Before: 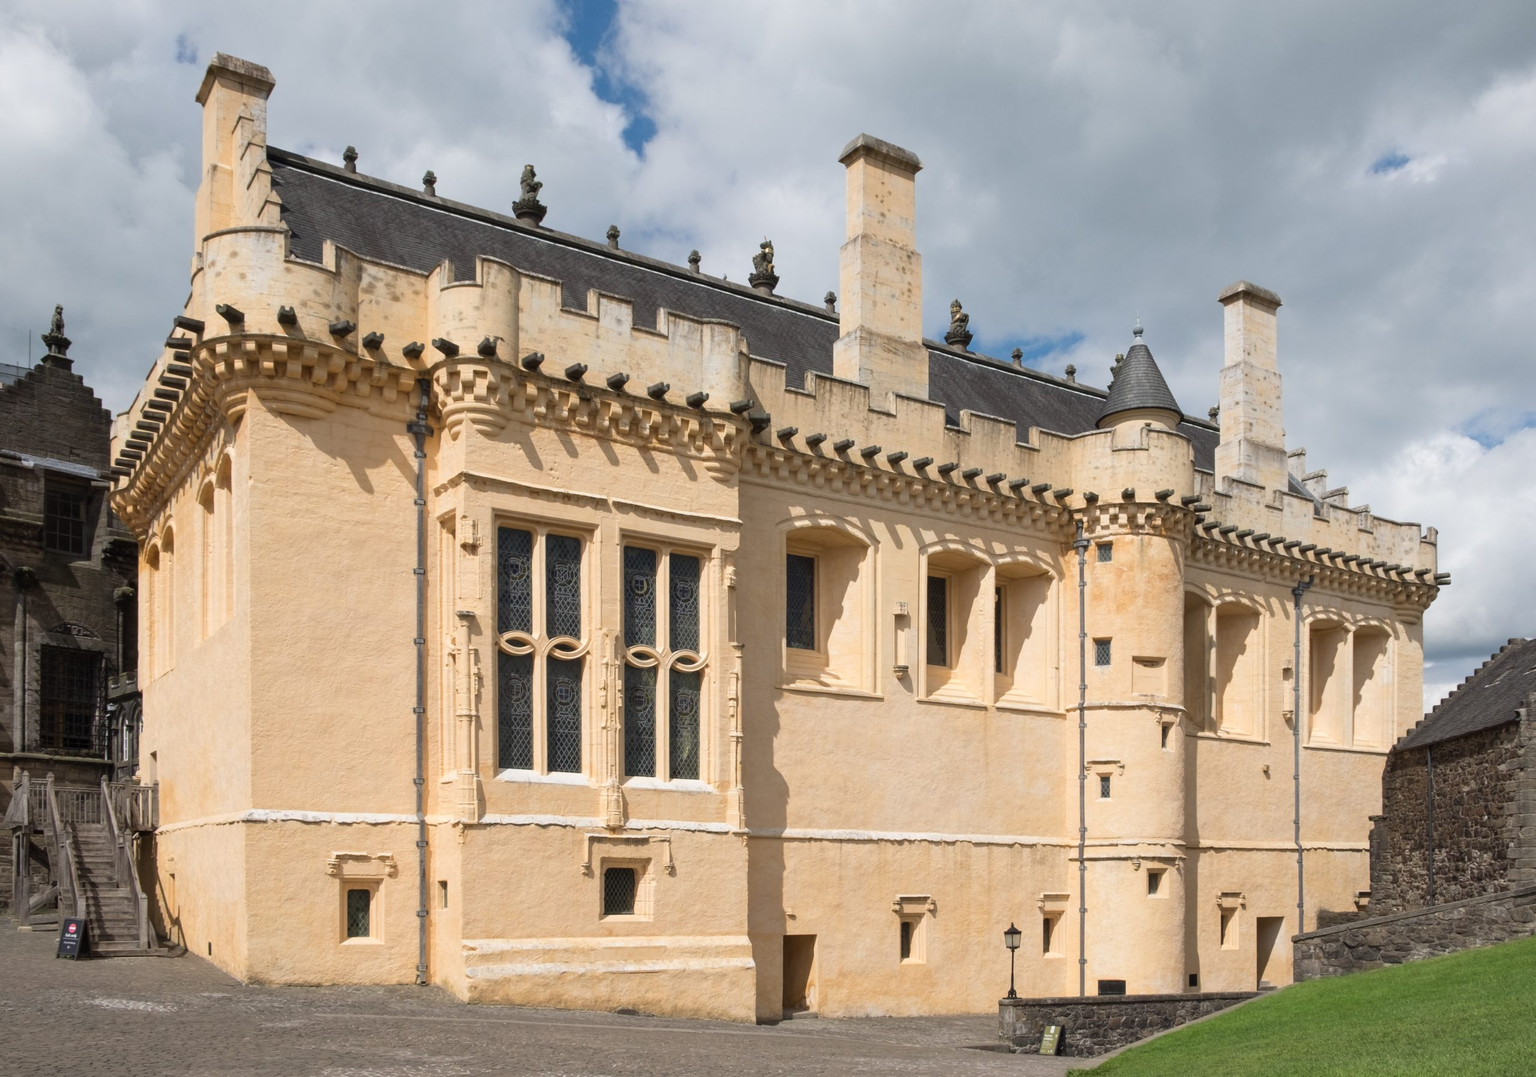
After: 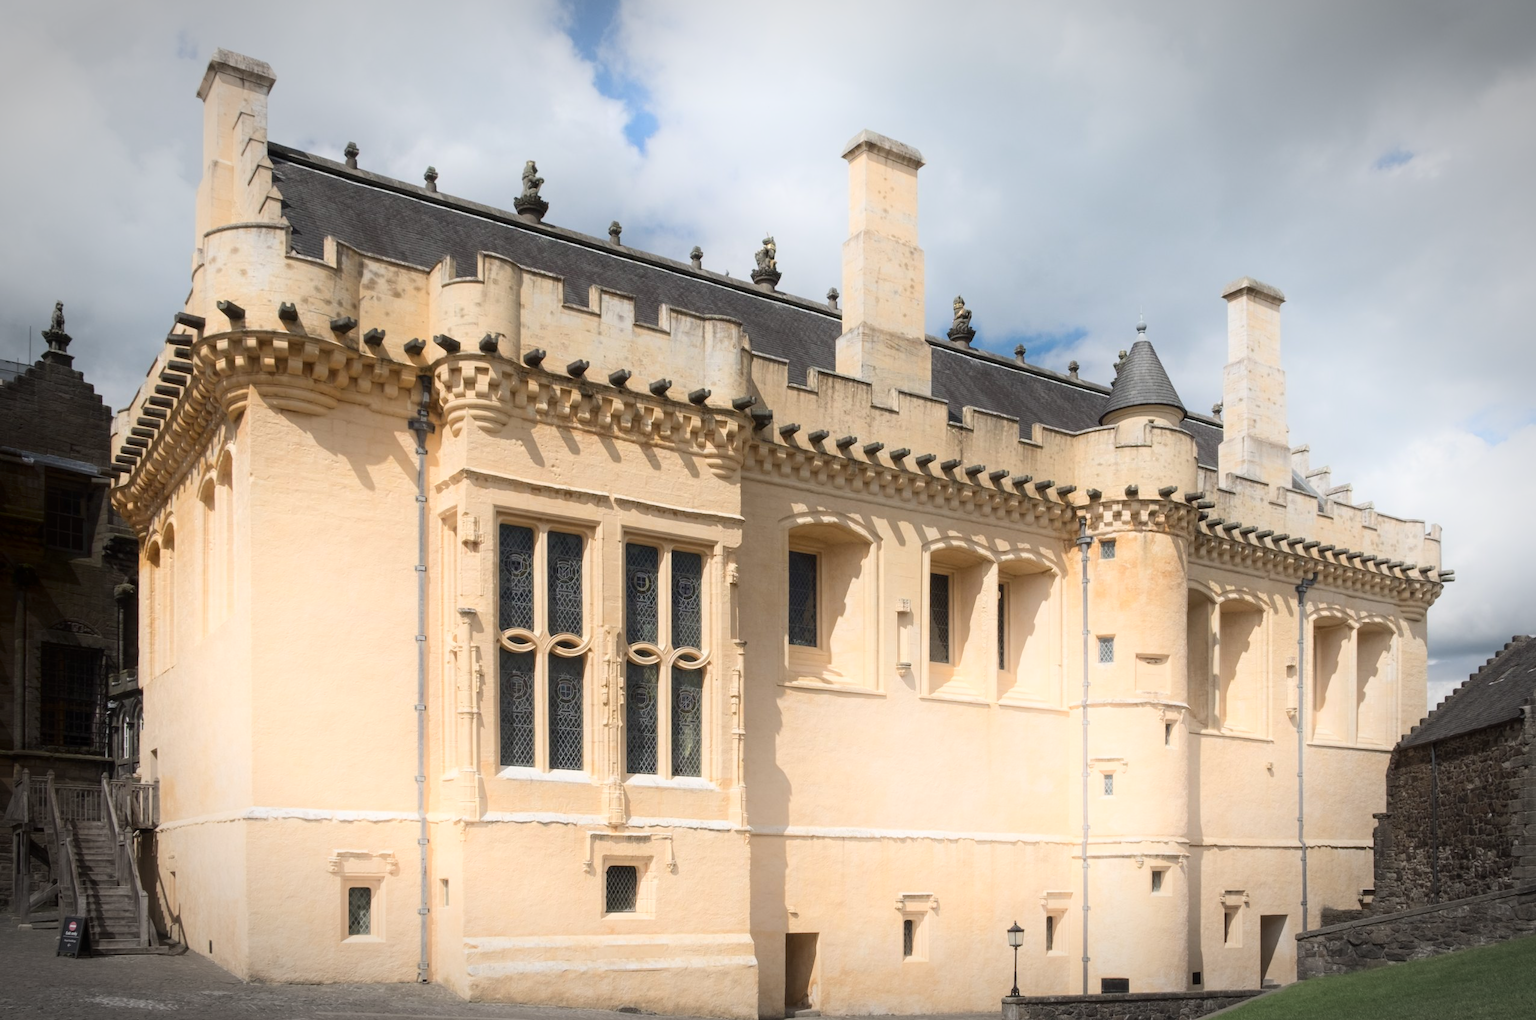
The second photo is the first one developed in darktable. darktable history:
vignetting: automatic ratio true
shadows and highlights: shadows -90, highlights 90, soften with gaussian
crop: top 0.448%, right 0.264%, bottom 5.045%
